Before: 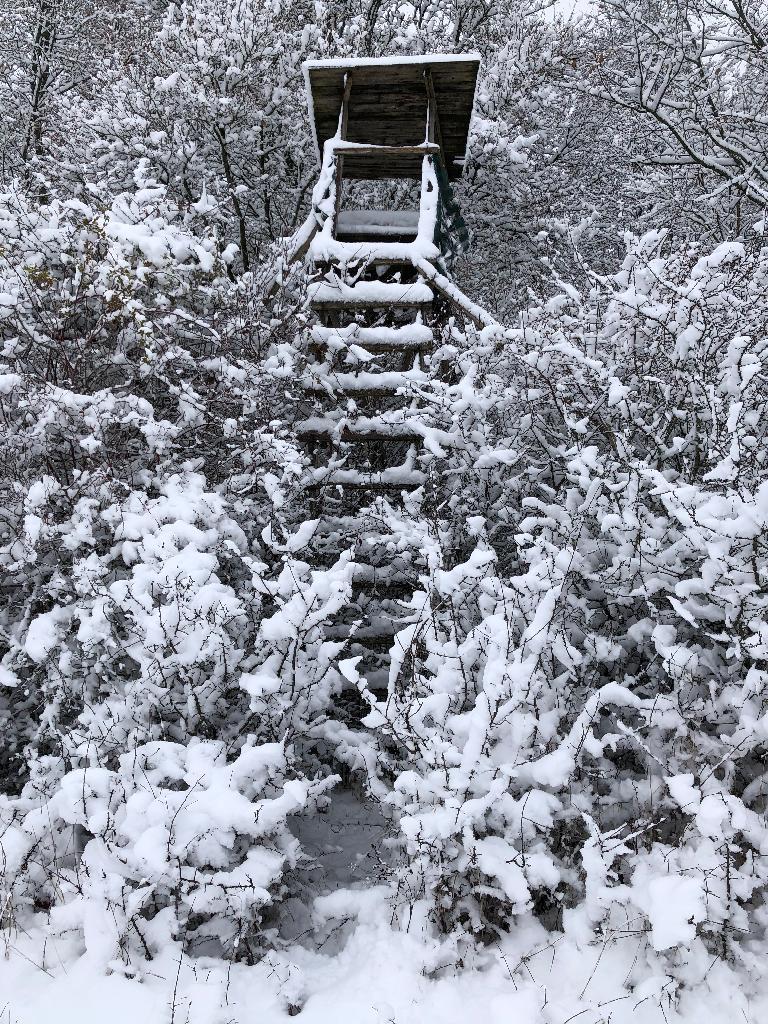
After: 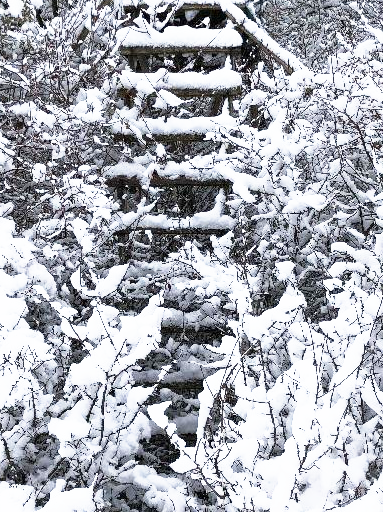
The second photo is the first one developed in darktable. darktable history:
crop: left 25%, top 25%, right 25%, bottom 25%
base curve: curves: ch0 [(0, 0) (0.495, 0.917) (1, 1)], preserve colors none
